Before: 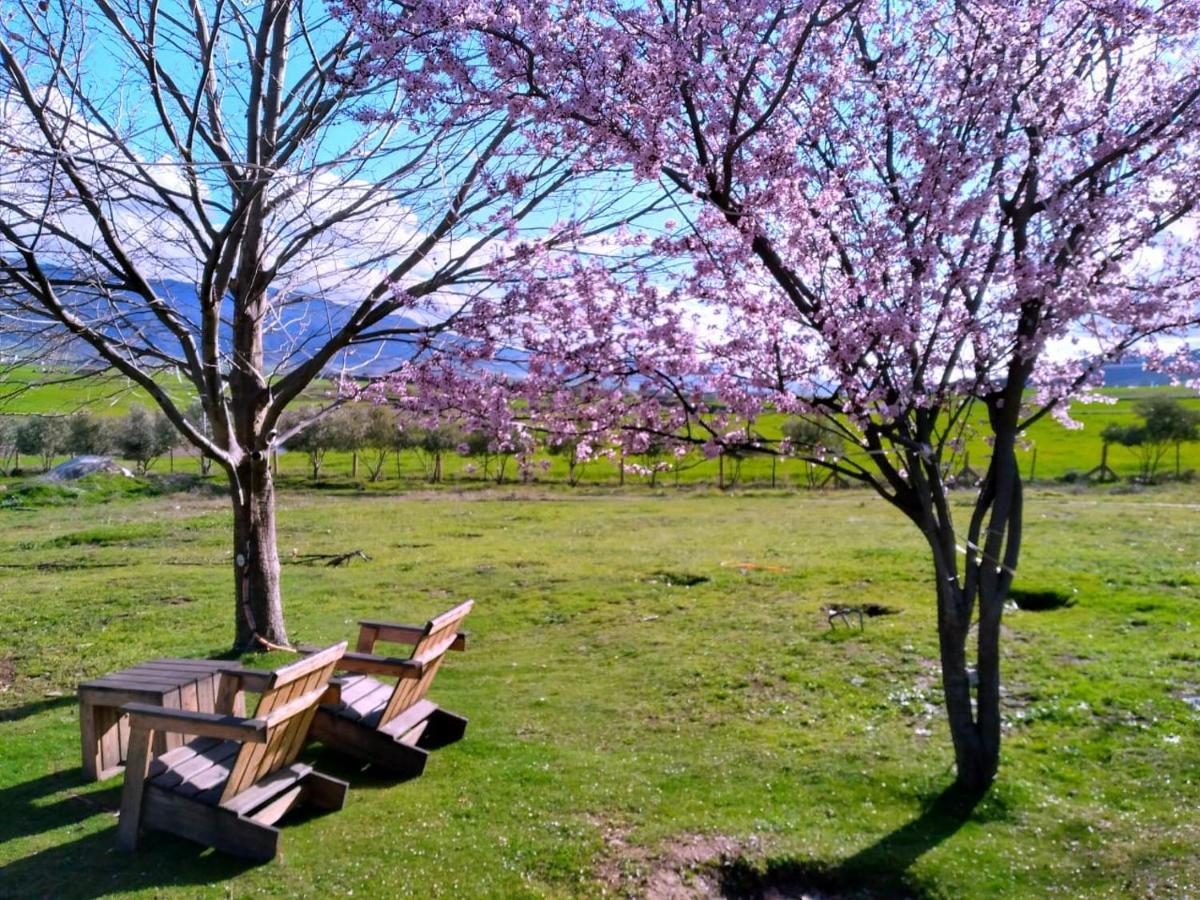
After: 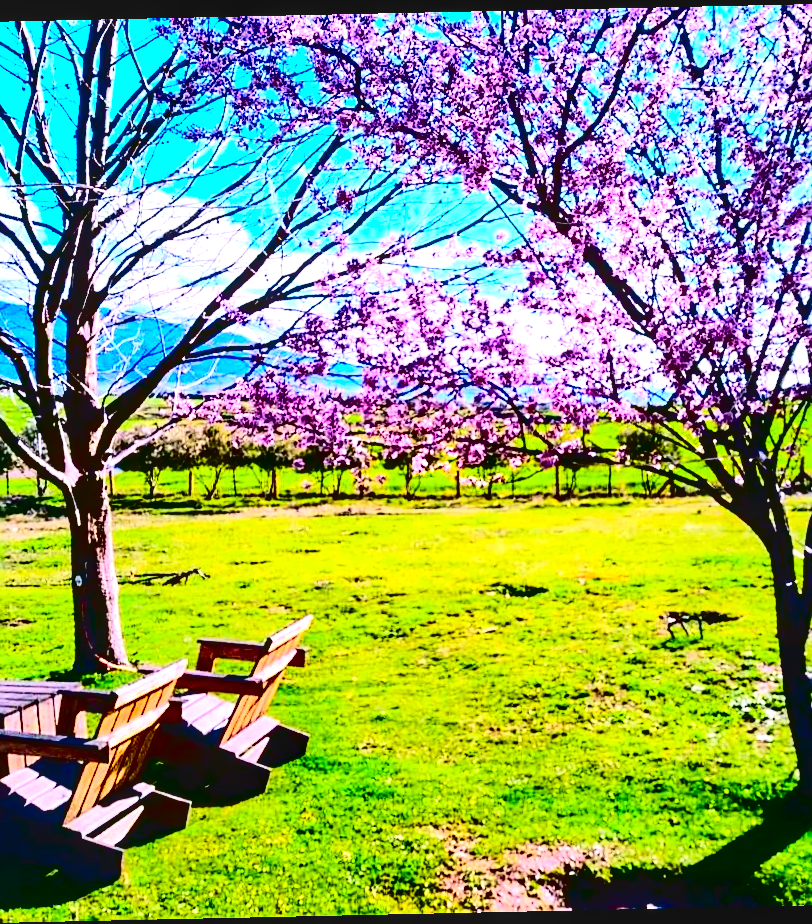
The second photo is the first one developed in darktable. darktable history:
crop and rotate: left 14.292%, right 19.041%
exposure: black level correction 0, exposure 1.2 EV, compensate exposure bias true, compensate highlight preservation false
contrast brightness saturation: contrast 0.77, brightness -1, saturation 1
local contrast: detail 130%
sharpen: on, module defaults
rotate and perspective: rotation -1.24°, automatic cropping off
